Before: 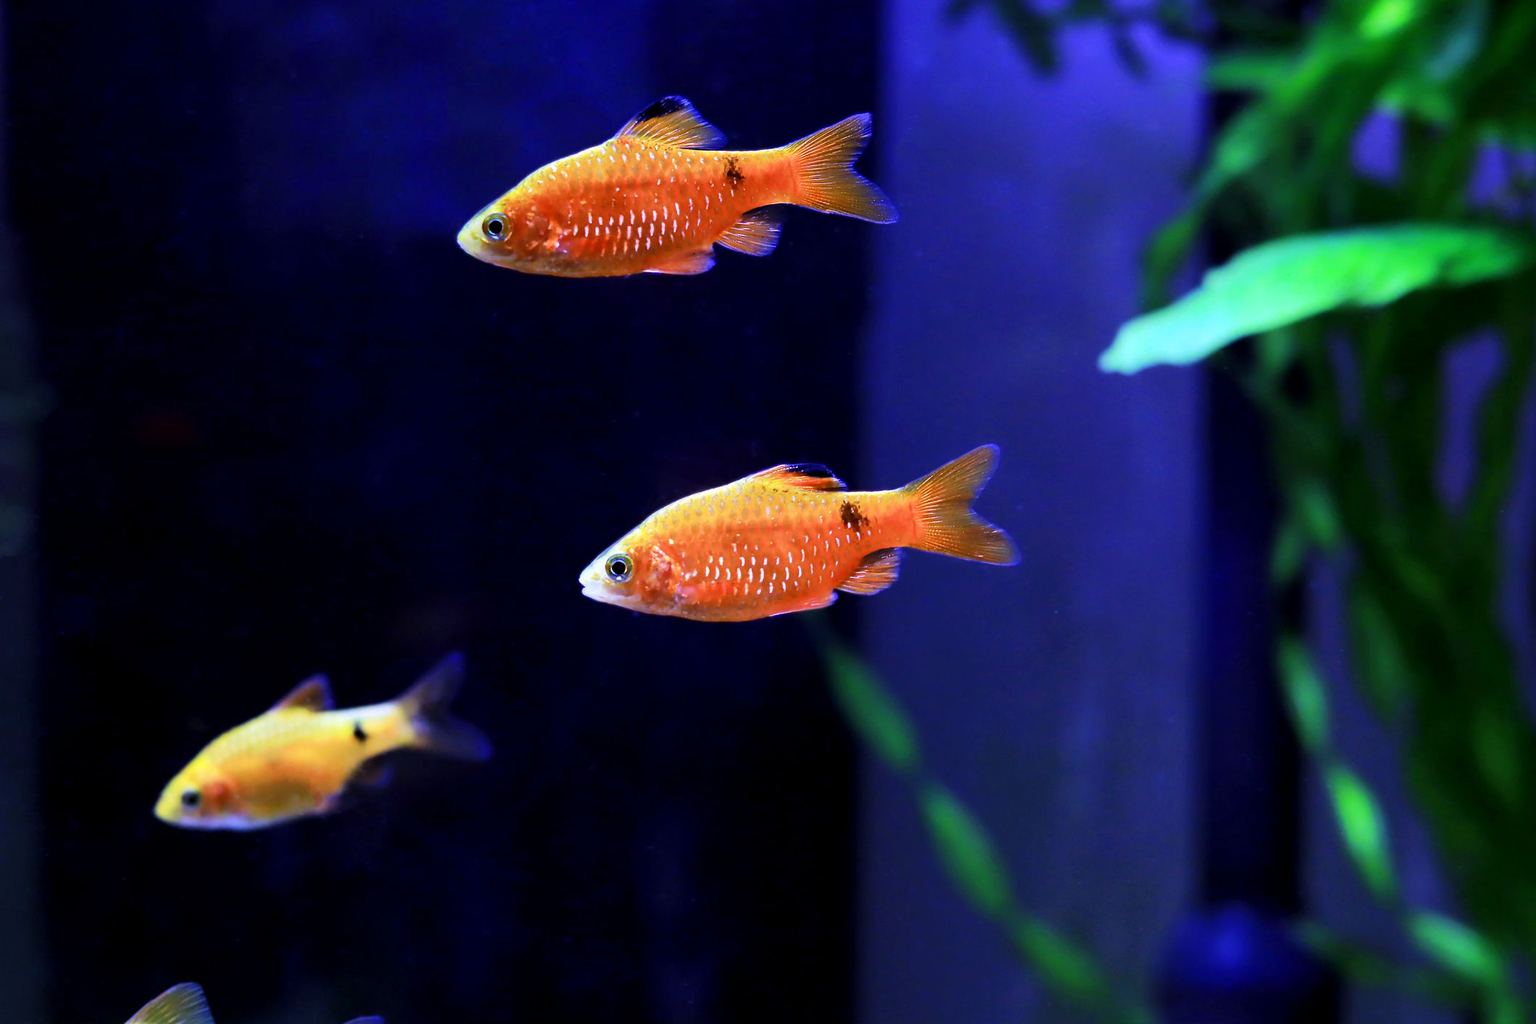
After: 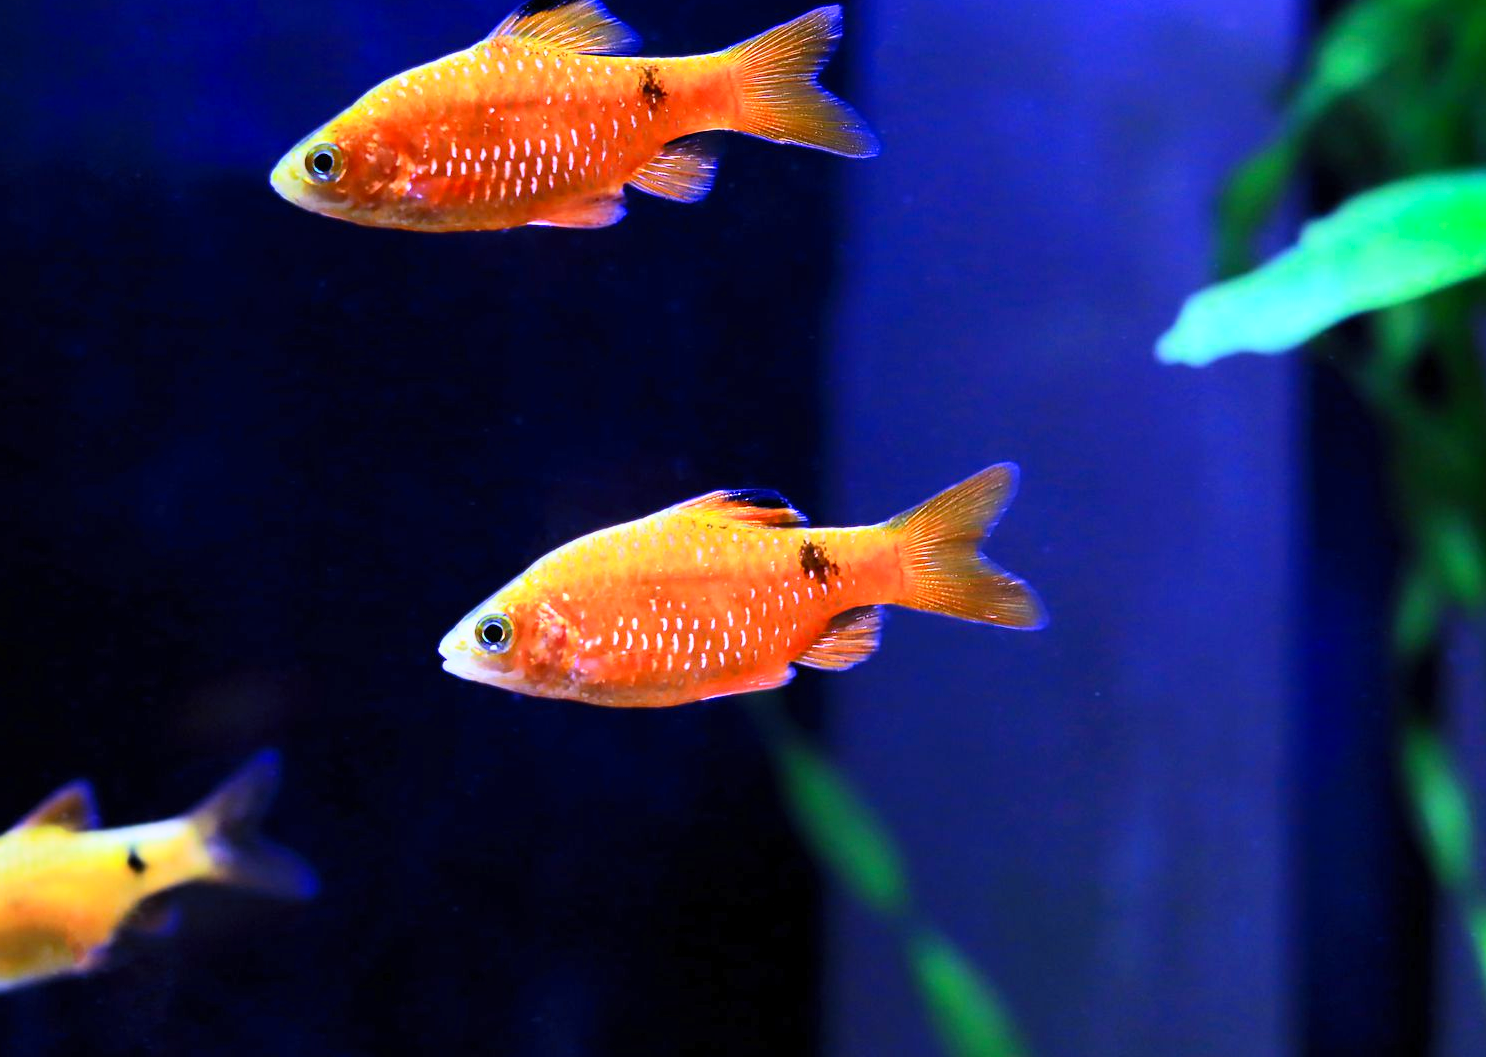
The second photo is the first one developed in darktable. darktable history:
contrast brightness saturation: contrast 0.196, brightness 0.169, saturation 0.217
crop and rotate: left 17.056%, top 10.679%, right 12.875%, bottom 14.507%
exposure: exposure -0.051 EV, compensate exposure bias true, compensate highlight preservation false
